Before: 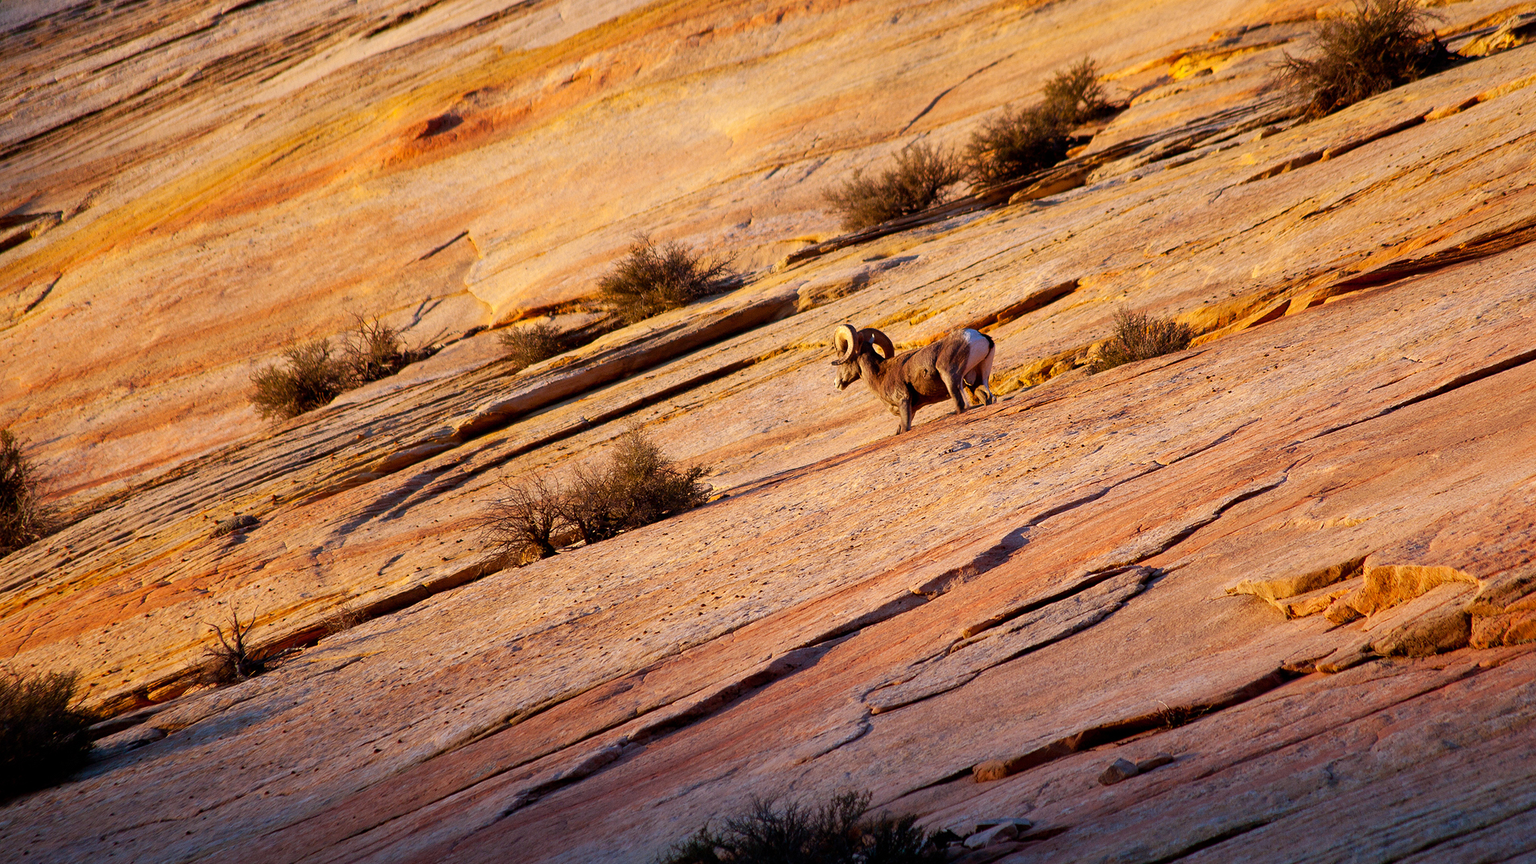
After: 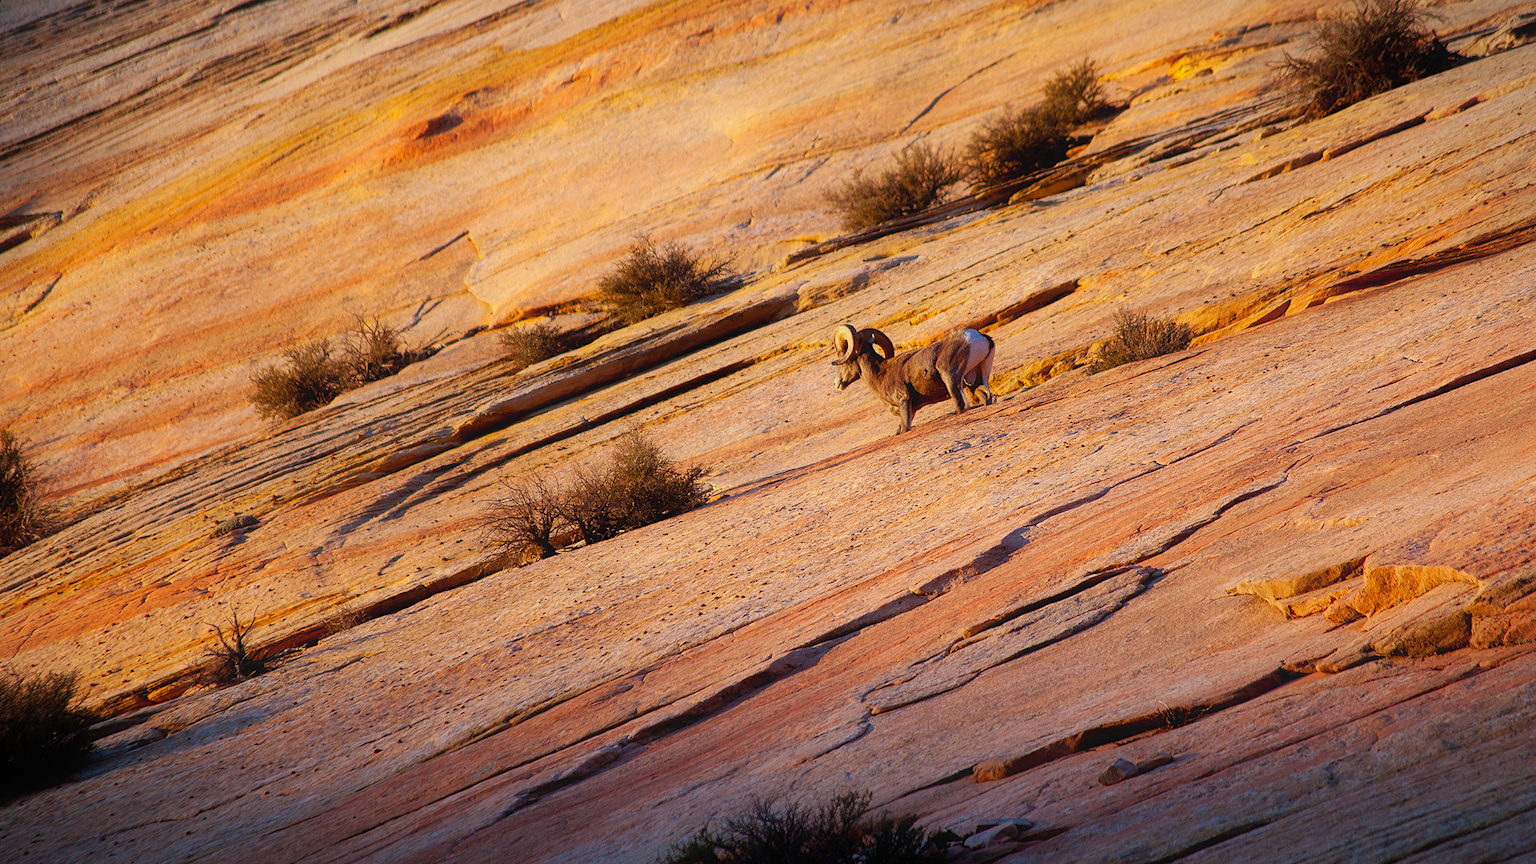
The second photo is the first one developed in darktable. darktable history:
vignetting: fall-off start 100%, fall-off radius 64.94%, automatic ratio true, unbound false
contrast equalizer: y [[0.5, 0.486, 0.447, 0.446, 0.489, 0.5], [0.5 ×6], [0.5 ×6], [0 ×6], [0 ×6]]
